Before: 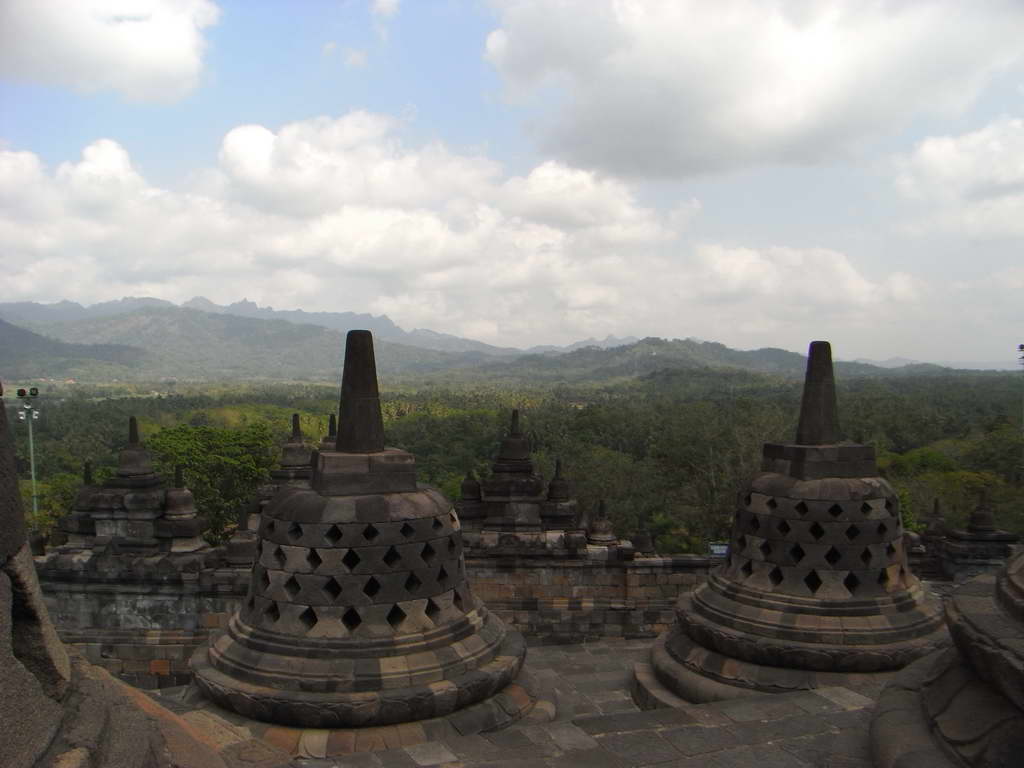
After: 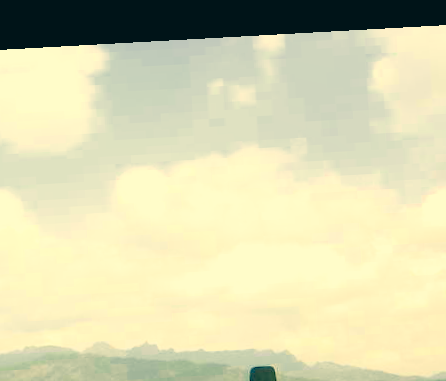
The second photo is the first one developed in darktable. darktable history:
filmic rgb: black relative exposure -7.65 EV, white relative exposure 4.56 EV, hardness 3.61, color science v6 (2022)
shadows and highlights: on, module defaults
crop and rotate: left 10.817%, top 0.062%, right 47.194%, bottom 53.626%
color correction: highlights a* 1.83, highlights b* 34.02, shadows a* -36.68, shadows b* -5.48
rotate and perspective: rotation -3.18°, automatic cropping off
exposure: black level correction 0, exposure 1.975 EV, compensate exposure bias true, compensate highlight preservation false
color zones: curves: ch0 [(0, 0.5) (0.125, 0.4) (0.25, 0.5) (0.375, 0.4) (0.5, 0.4) (0.625, 0.6) (0.75, 0.6) (0.875, 0.5)]; ch1 [(0, 0.4) (0.125, 0.5) (0.25, 0.4) (0.375, 0.4) (0.5, 0.4) (0.625, 0.4) (0.75, 0.5) (0.875, 0.4)]; ch2 [(0, 0.6) (0.125, 0.5) (0.25, 0.5) (0.375, 0.6) (0.5, 0.6) (0.625, 0.5) (0.75, 0.5) (0.875, 0.5)]
